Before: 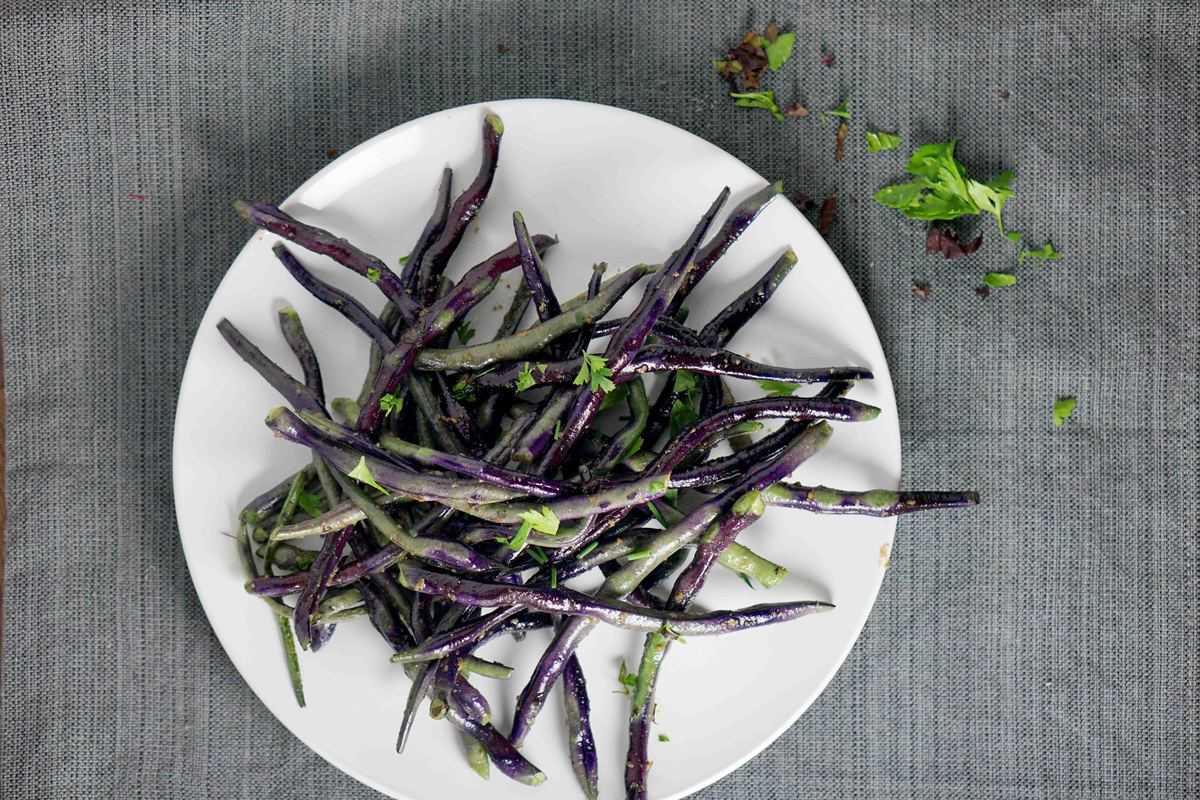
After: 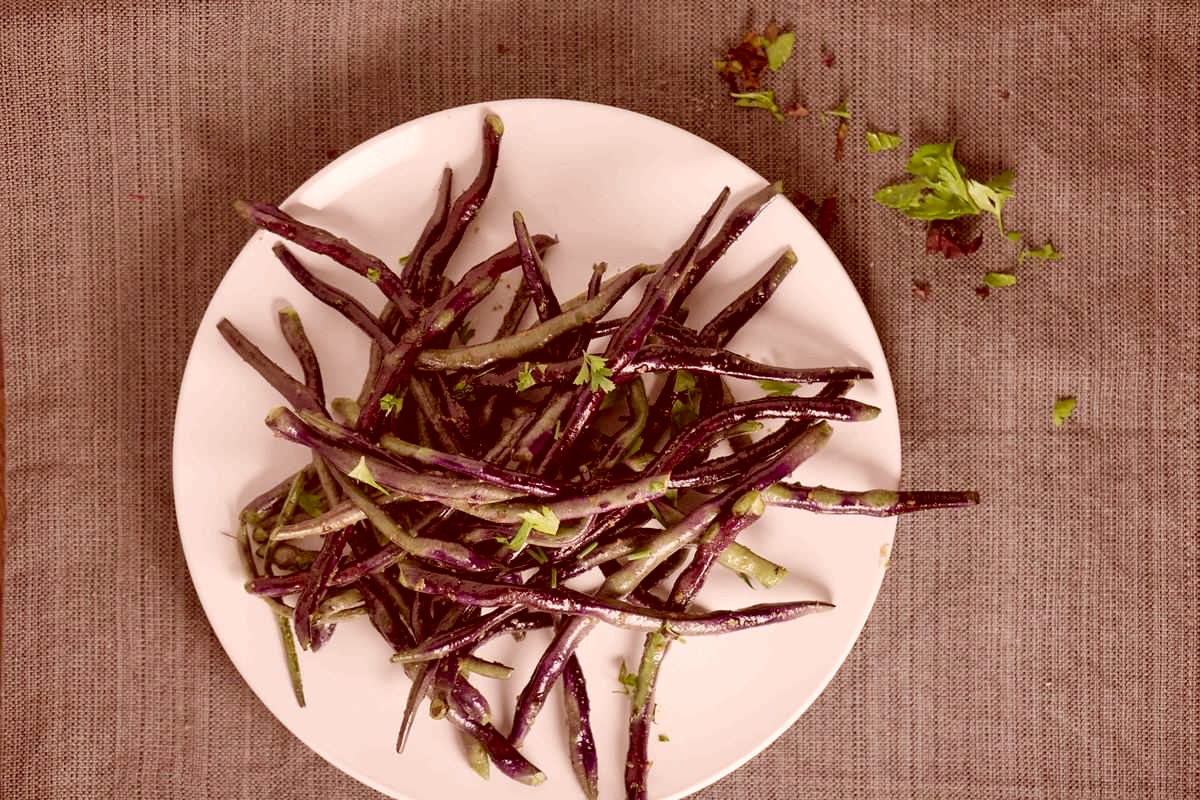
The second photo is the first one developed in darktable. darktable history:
color correction: highlights a* 9.22, highlights b* 8.79, shadows a* 39.25, shadows b* 39.31, saturation 0.804
